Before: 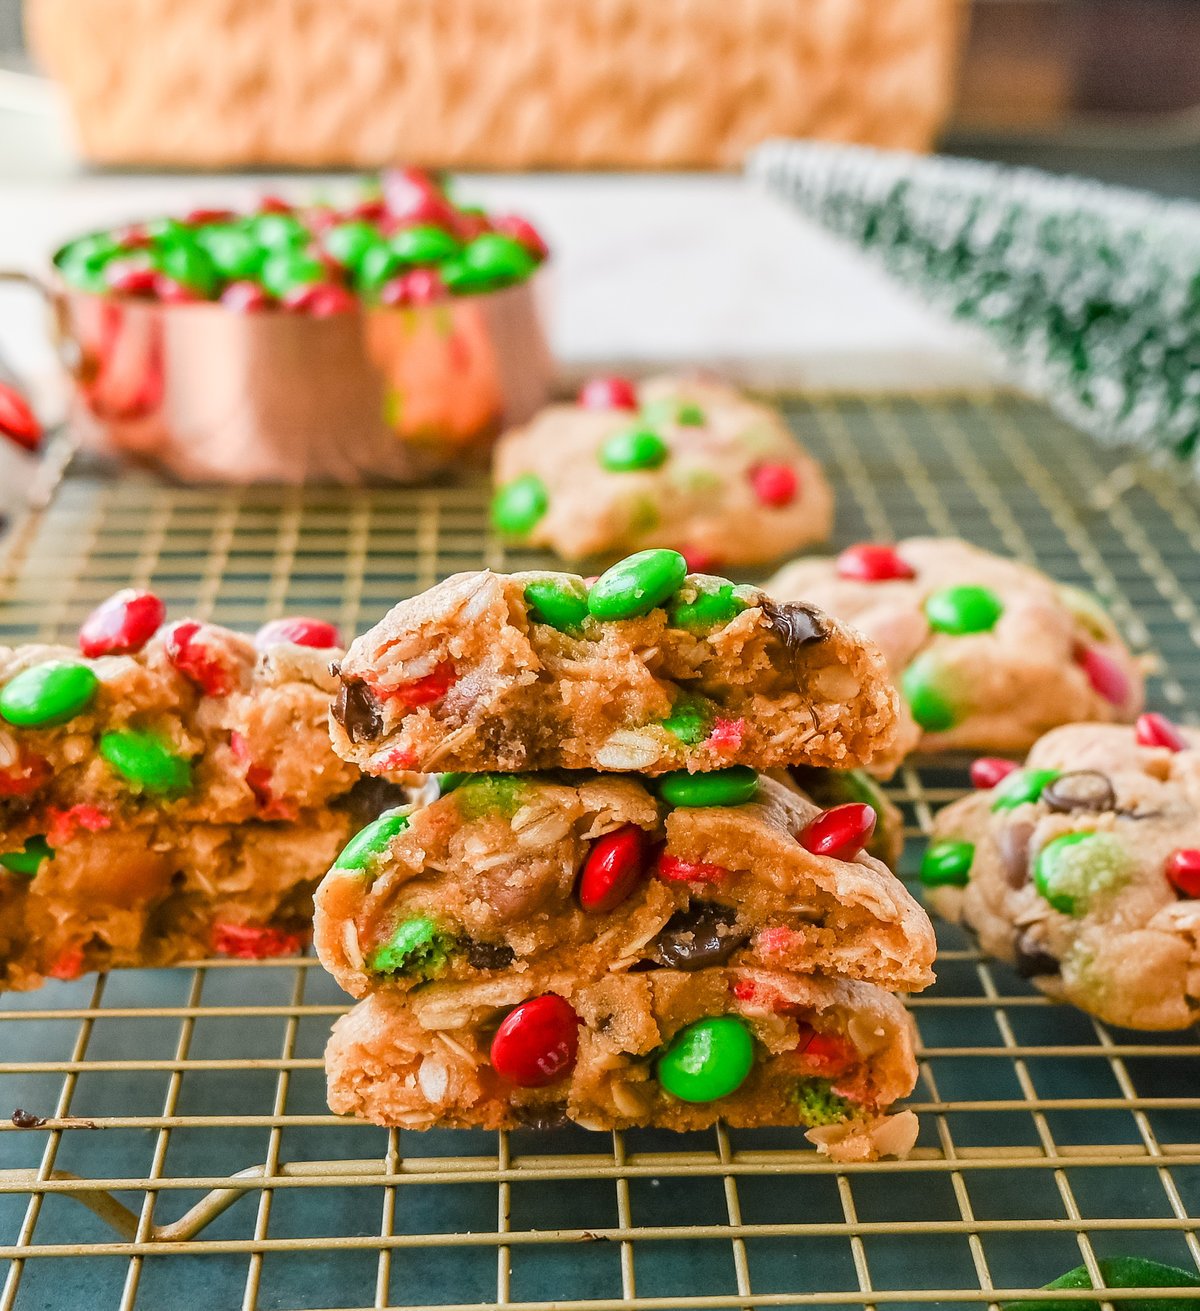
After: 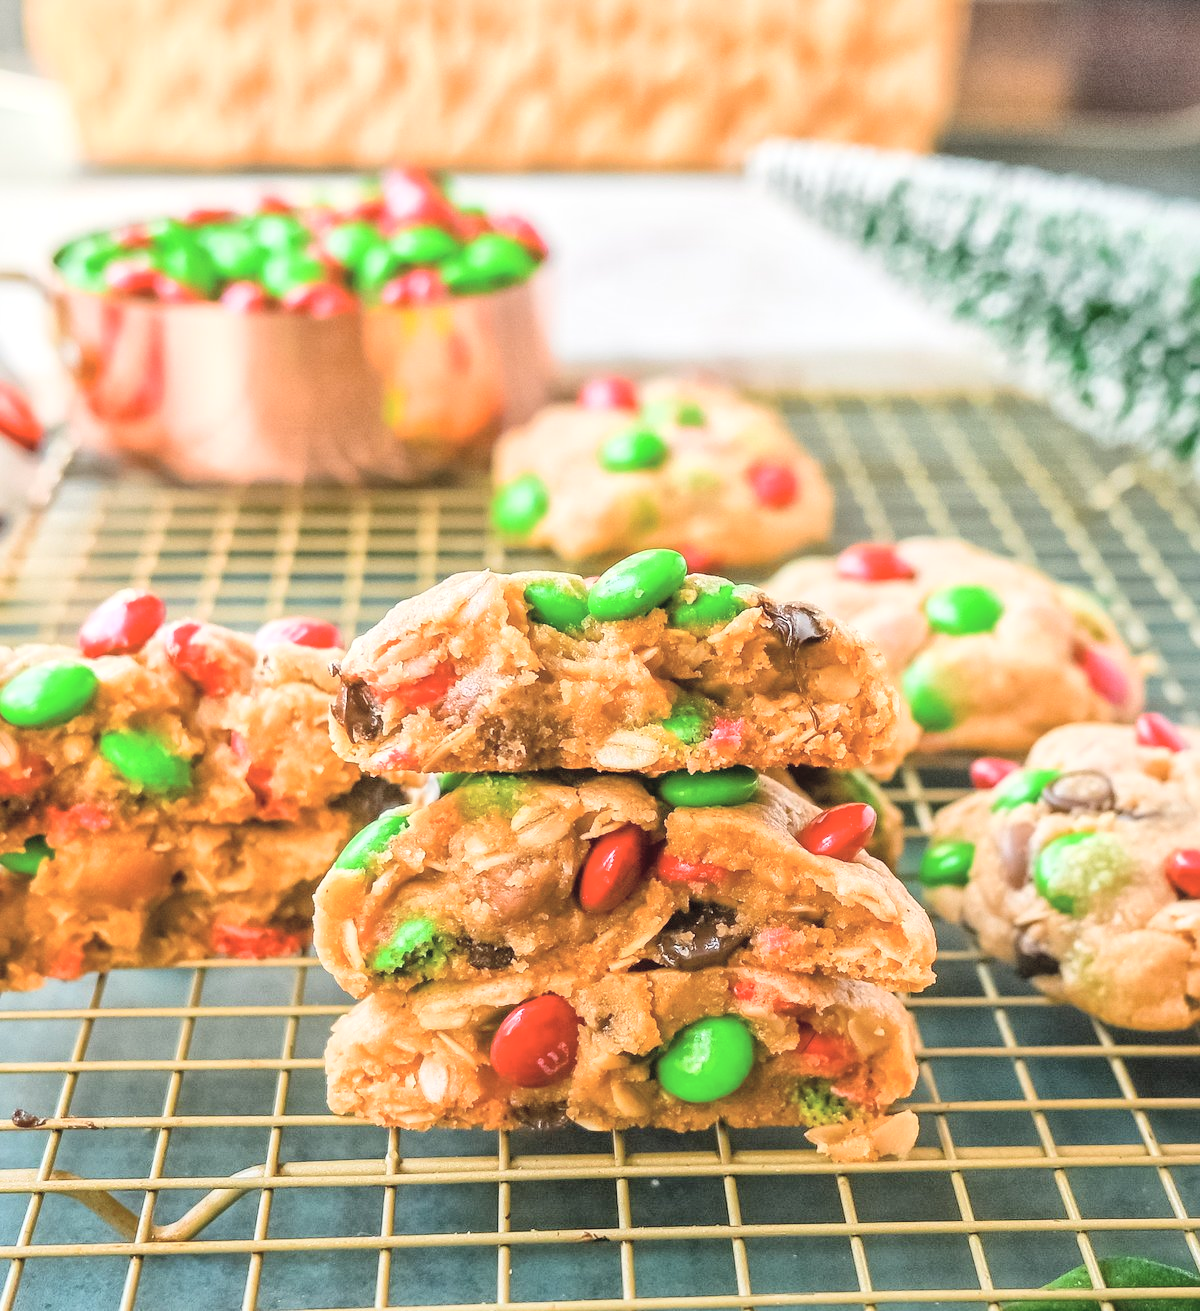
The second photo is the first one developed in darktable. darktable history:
global tonemap: drago (1, 100), detail 1
contrast brightness saturation: contrast 0.14, brightness 0.21
